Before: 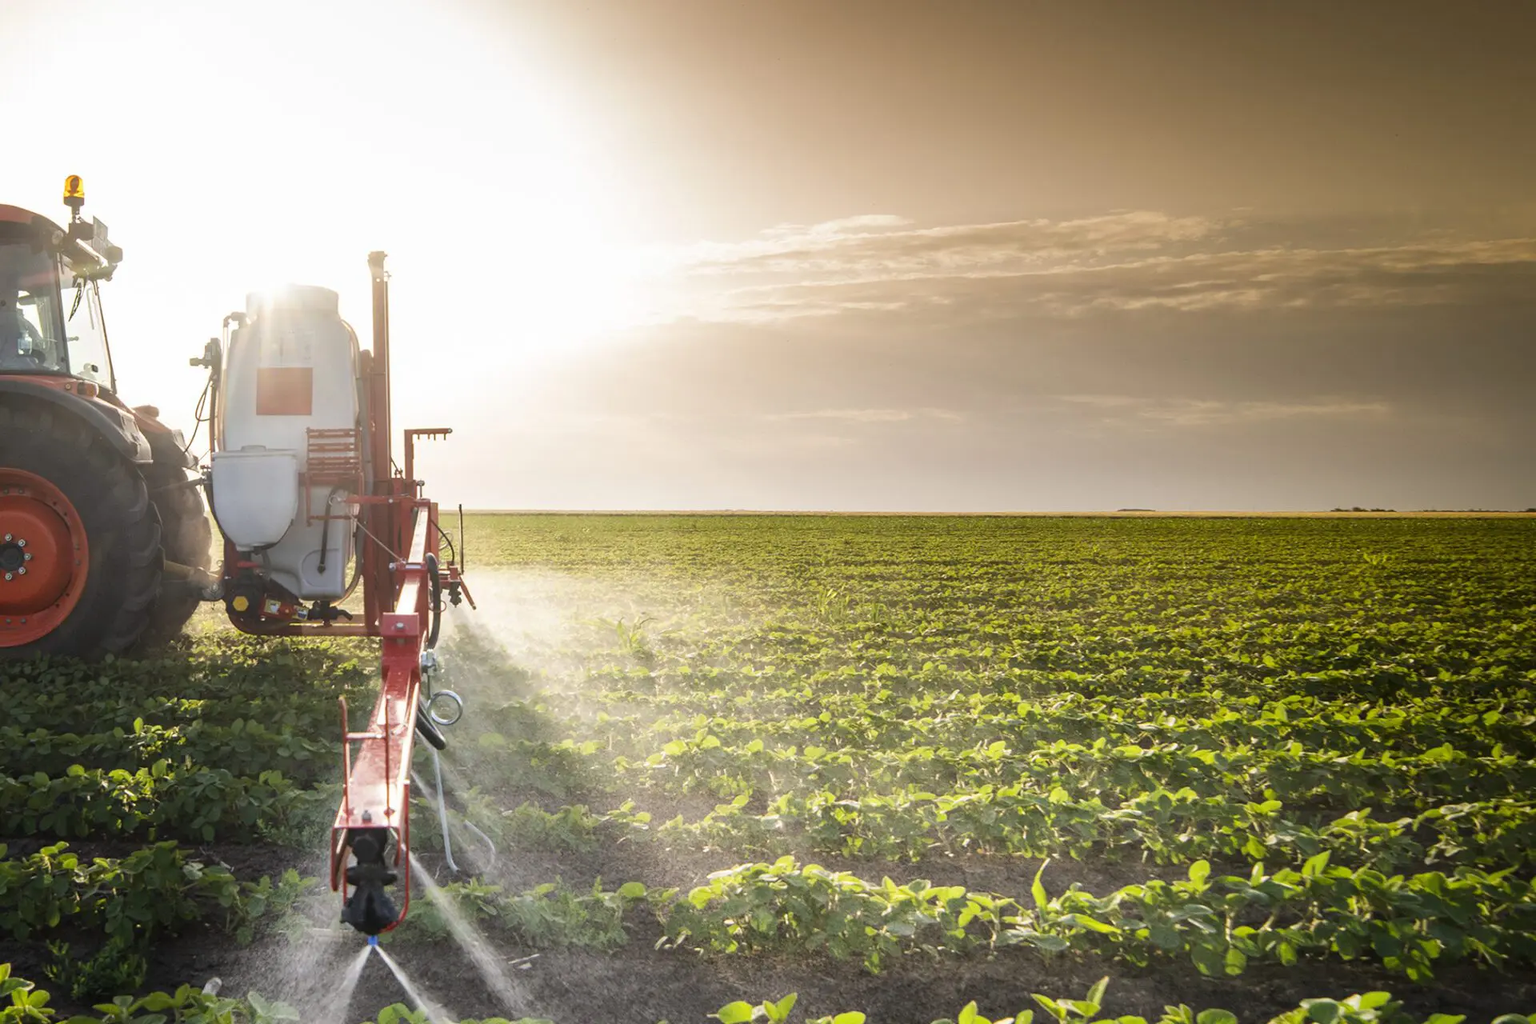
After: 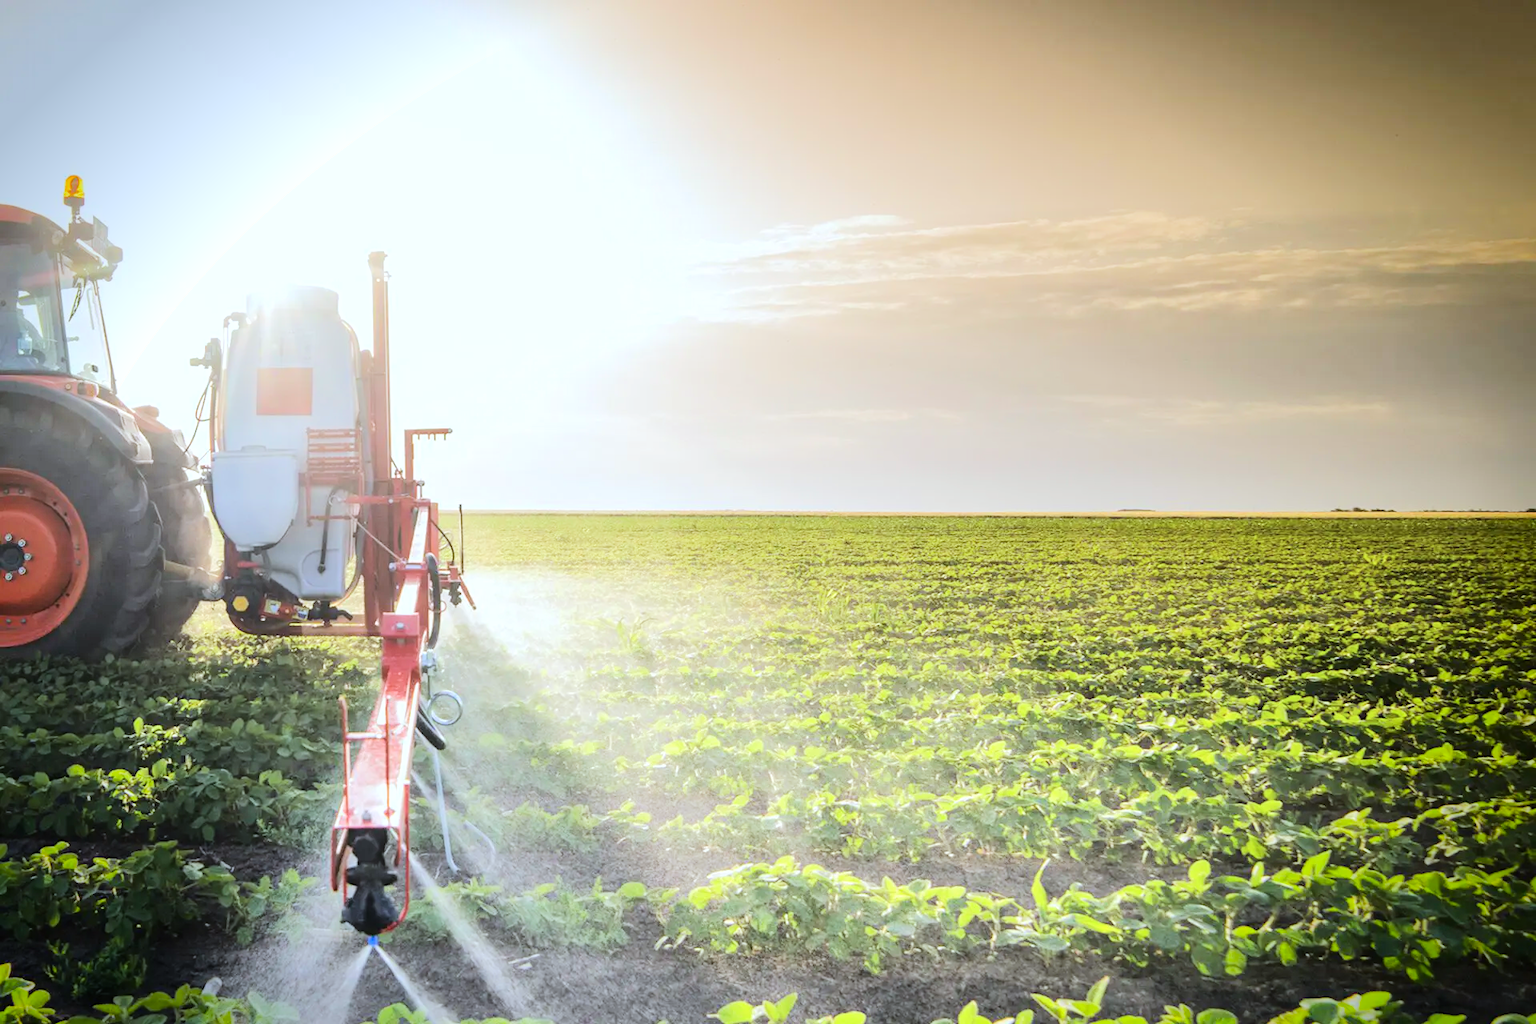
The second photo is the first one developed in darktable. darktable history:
tone equalizer: -7 EV 0.141 EV, -6 EV 0.596 EV, -5 EV 1.14 EV, -4 EV 1.32 EV, -3 EV 1.13 EV, -2 EV 0.6 EV, -1 EV 0.149 EV, edges refinement/feathering 500, mask exposure compensation -1.57 EV, preserve details no
color calibration: gray › normalize channels true, illuminant custom, x 0.368, y 0.373, temperature 4339.96 K, gamut compression 0.022
vignetting: fall-off start 90.6%, fall-off radius 38.5%, saturation 0.374, width/height ratio 1.213, shape 1.3, unbound false
